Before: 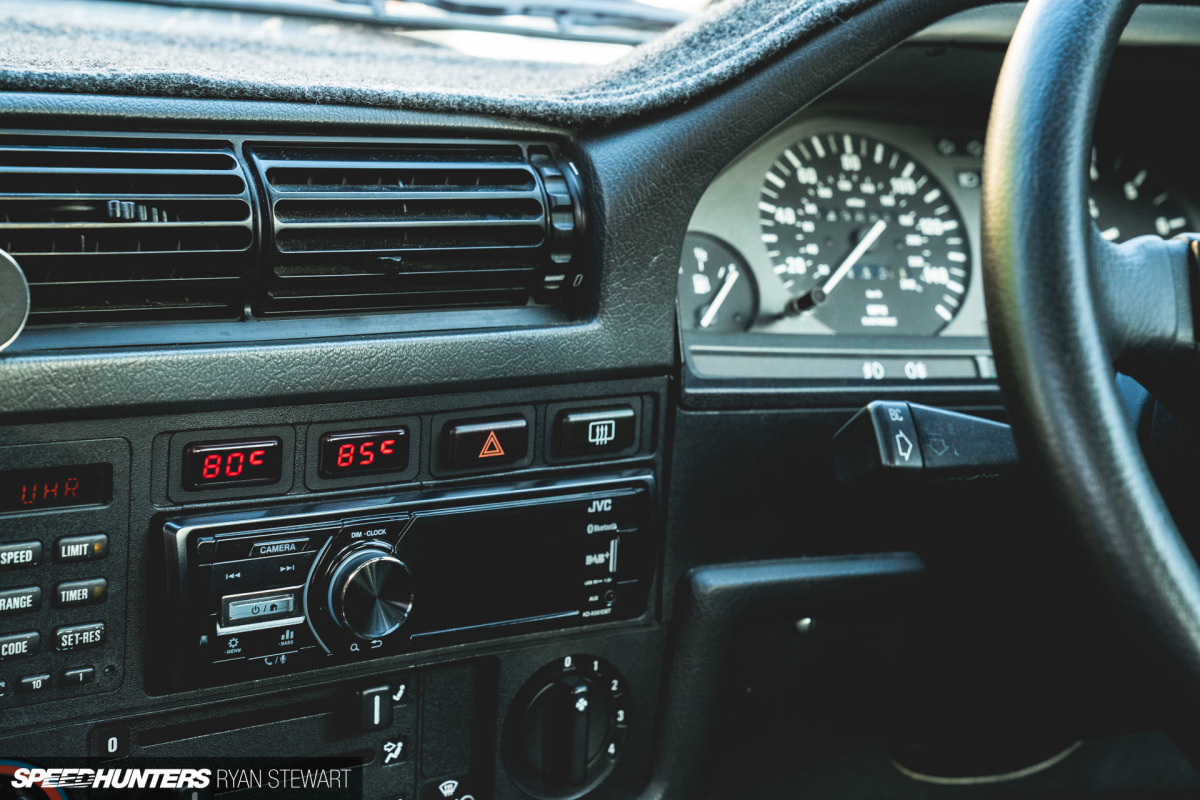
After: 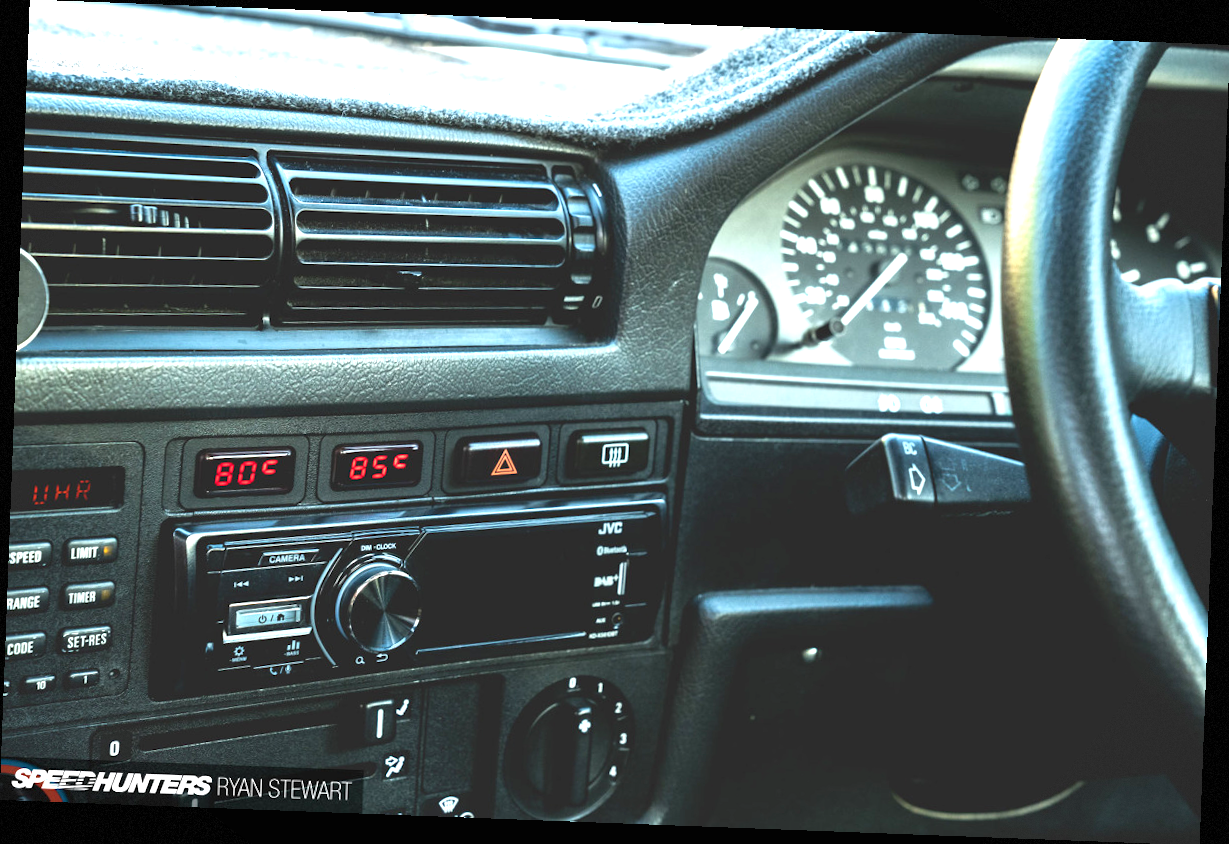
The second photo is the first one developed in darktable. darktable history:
exposure: black level correction 0, exposure 1 EV, compensate exposure bias true, compensate highlight preservation false
rotate and perspective: rotation 2.17°, automatic cropping off
vignetting: fall-off start 97.28%, fall-off radius 79%, brightness -0.462, saturation -0.3, width/height ratio 1.114, dithering 8-bit output, unbound false
